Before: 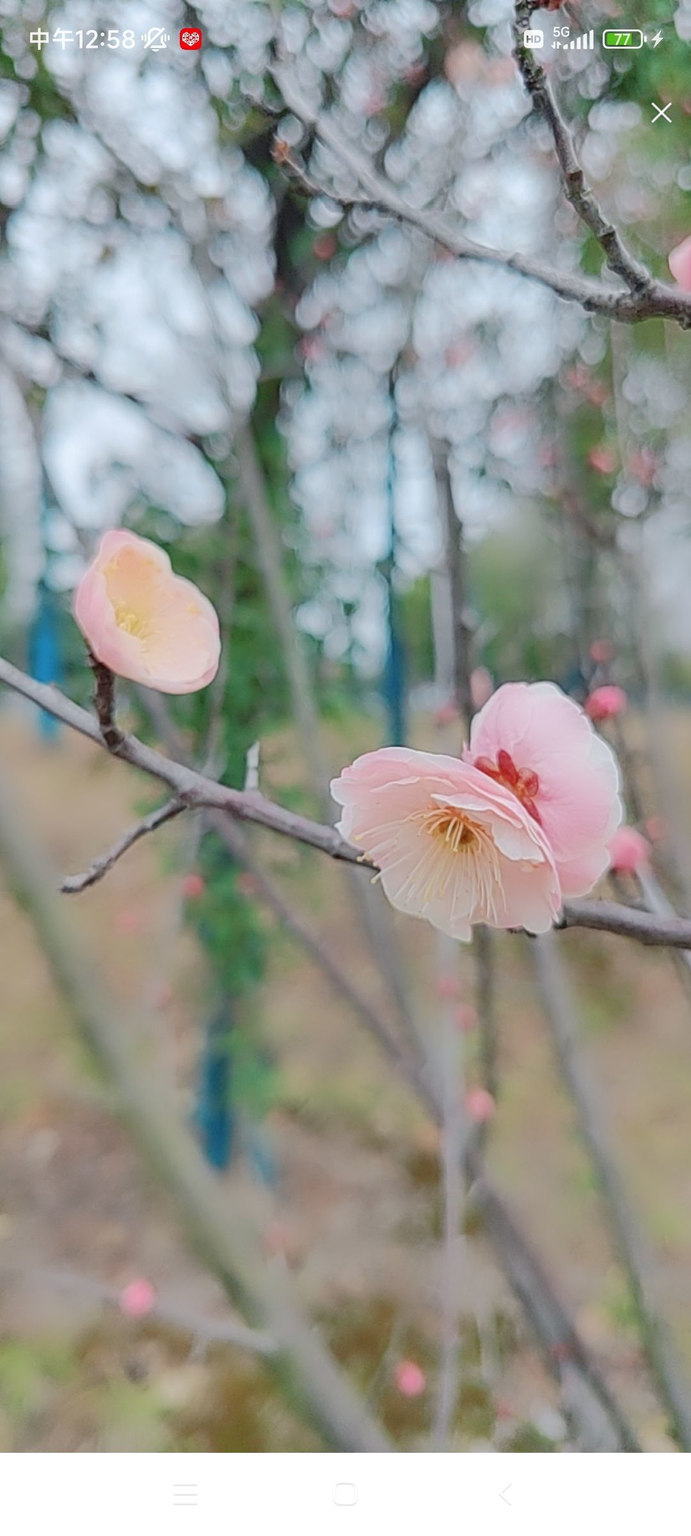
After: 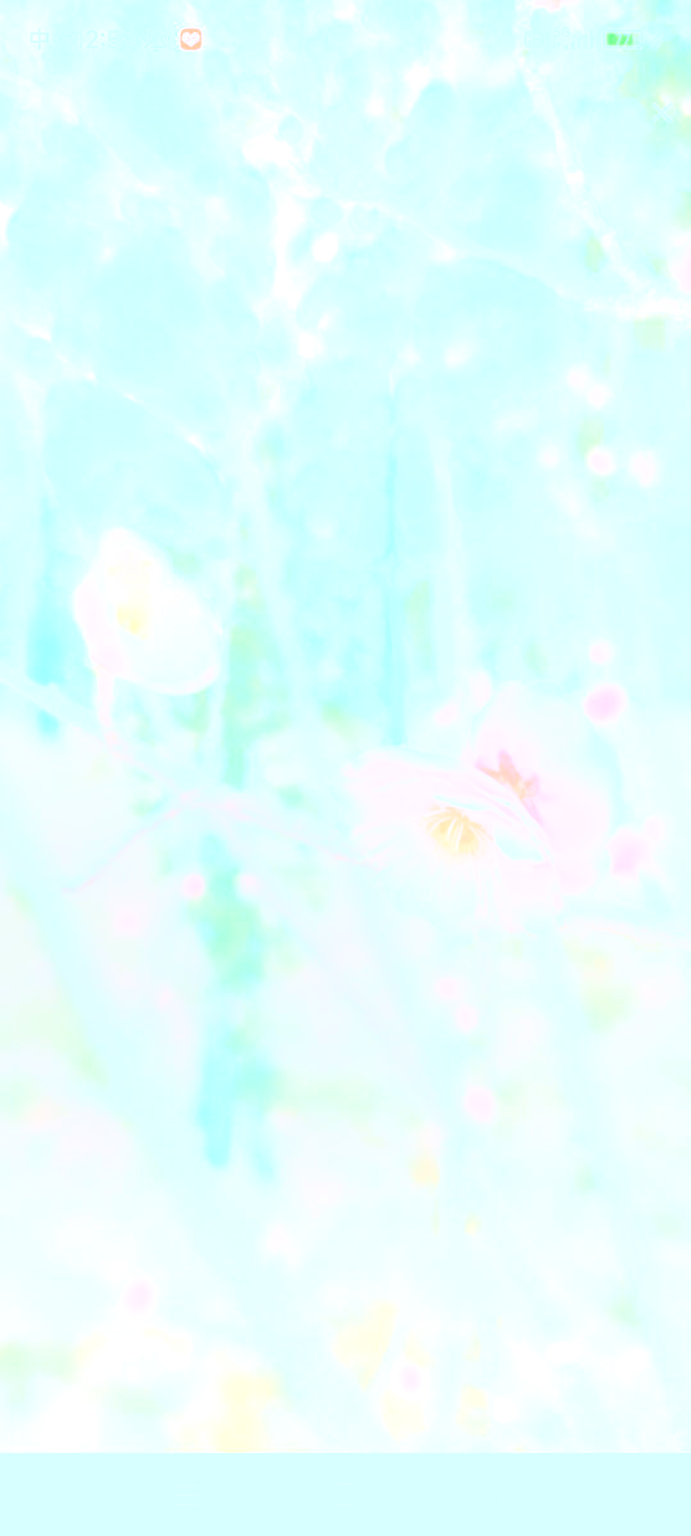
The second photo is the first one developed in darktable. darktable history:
bloom: size 70%, threshold 25%, strength 70%
color calibration: x 0.396, y 0.386, temperature 3669 K
